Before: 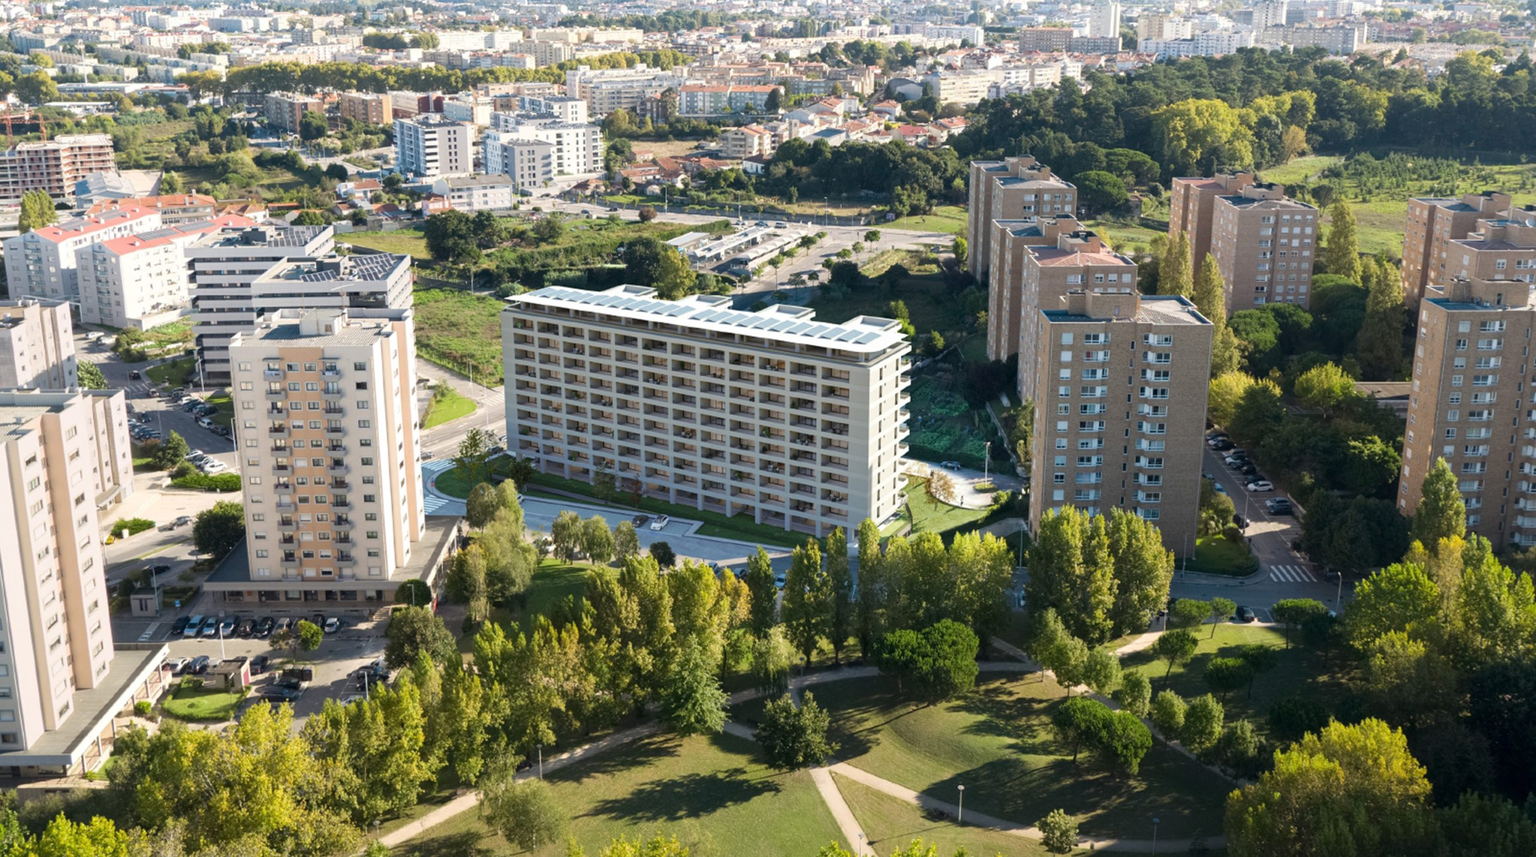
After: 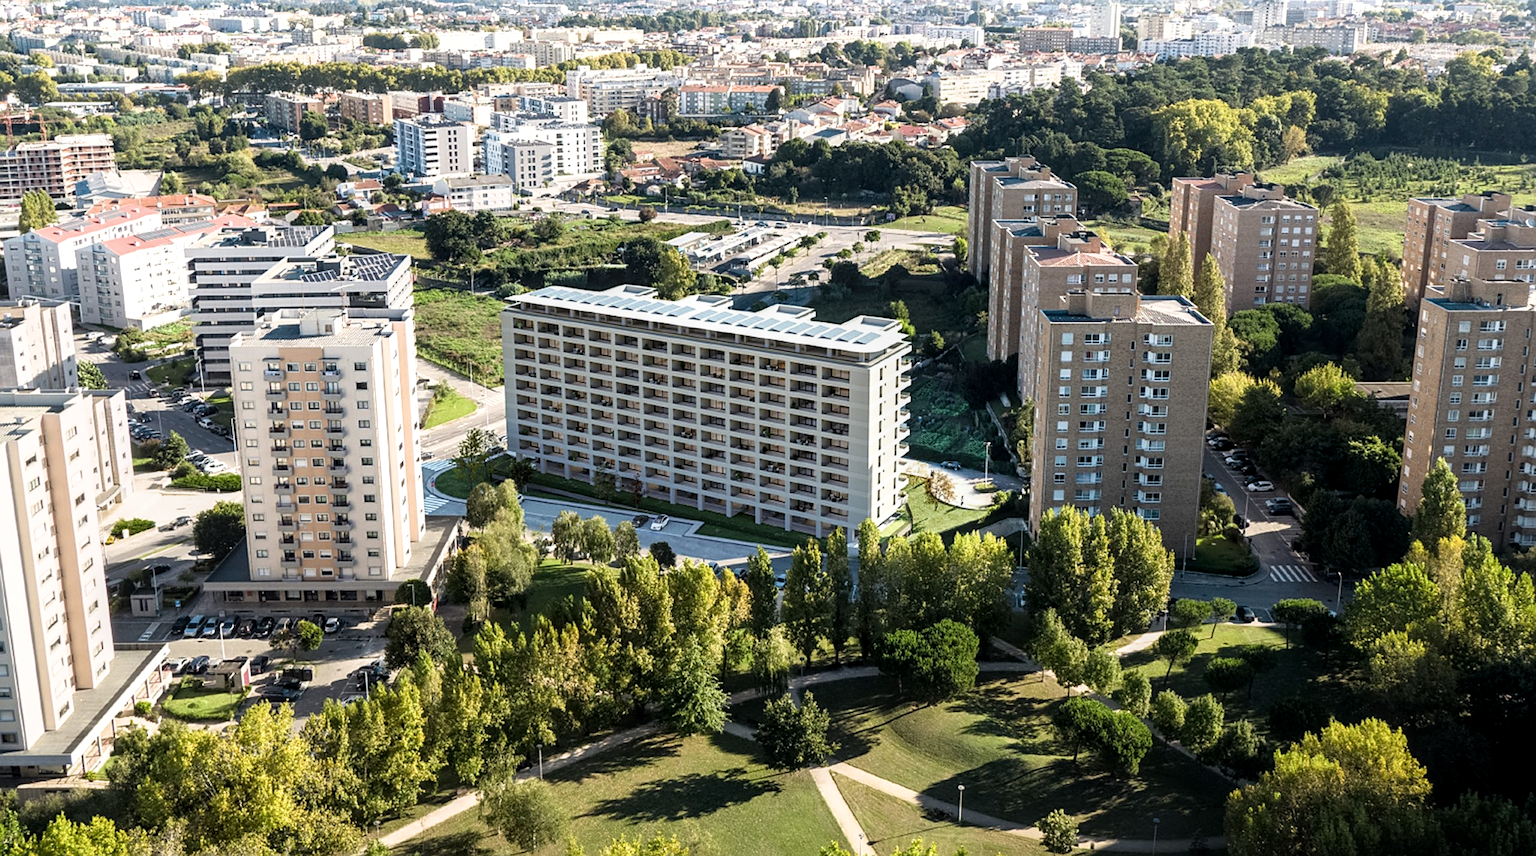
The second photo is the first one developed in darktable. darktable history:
sharpen: on, module defaults
filmic rgb: white relative exposure 2.45 EV, hardness 6.33
local contrast: on, module defaults
